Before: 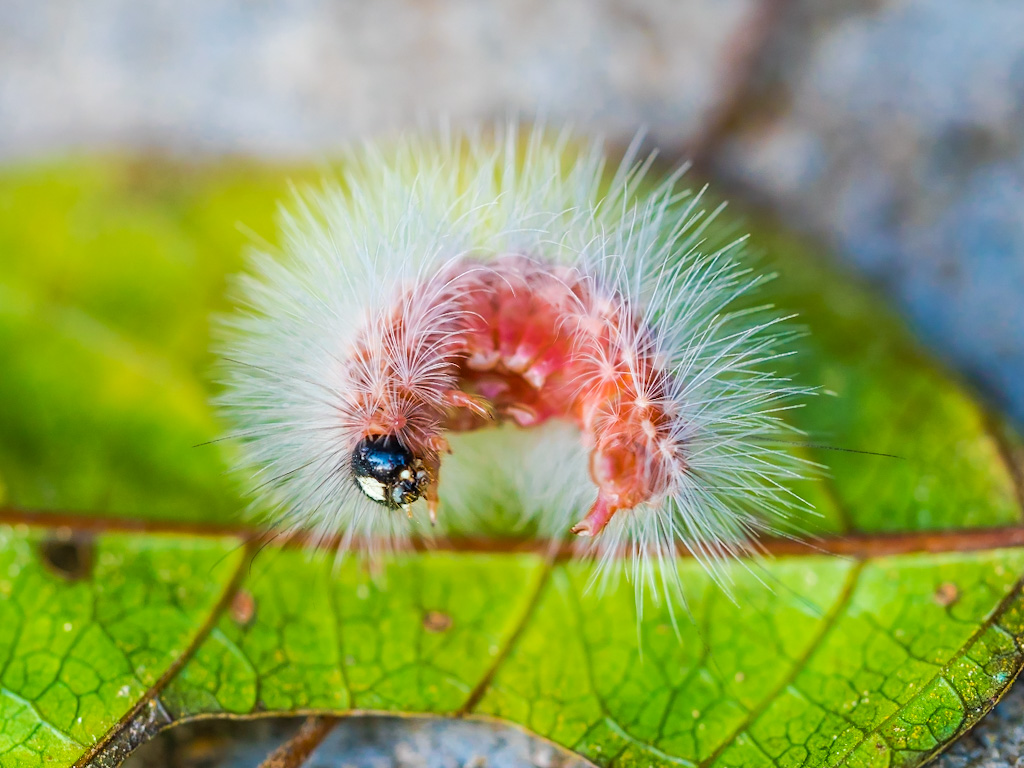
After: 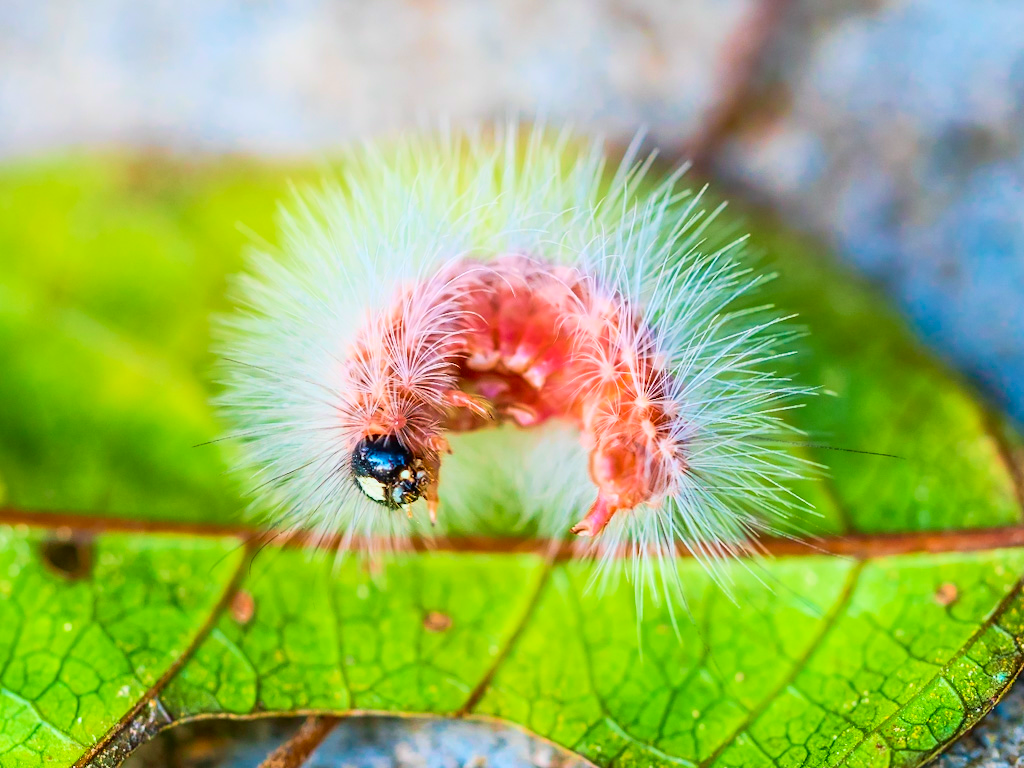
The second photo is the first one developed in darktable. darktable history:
tone curve: curves: ch0 [(0, 0) (0.091, 0.075) (0.409, 0.457) (0.733, 0.82) (0.844, 0.908) (0.909, 0.942) (1, 0.973)]; ch1 [(0, 0) (0.437, 0.404) (0.5, 0.5) (0.529, 0.556) (0.58, 0.606) (0.616, 0.654) (1, 1)]; ch2 [(0, 0) (0.442, 0.415) (0.5, 0.5) (0.535, 0.557) (0.585, 0.62) (1, 1)], color space Lab, independent channels, preserve colors none
